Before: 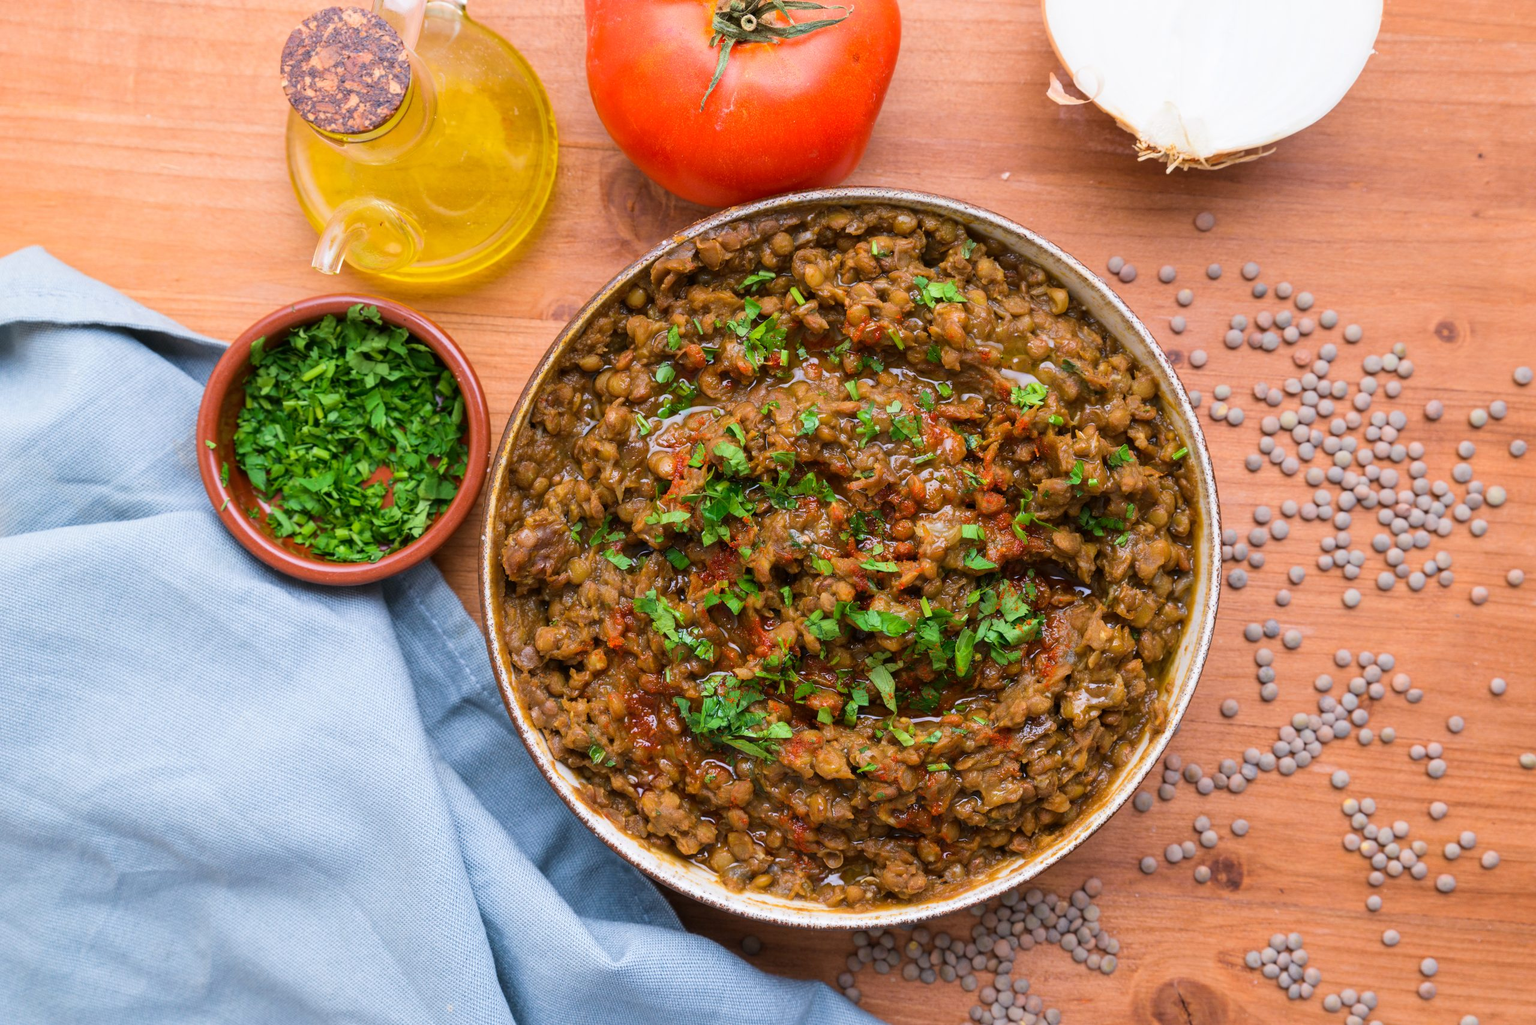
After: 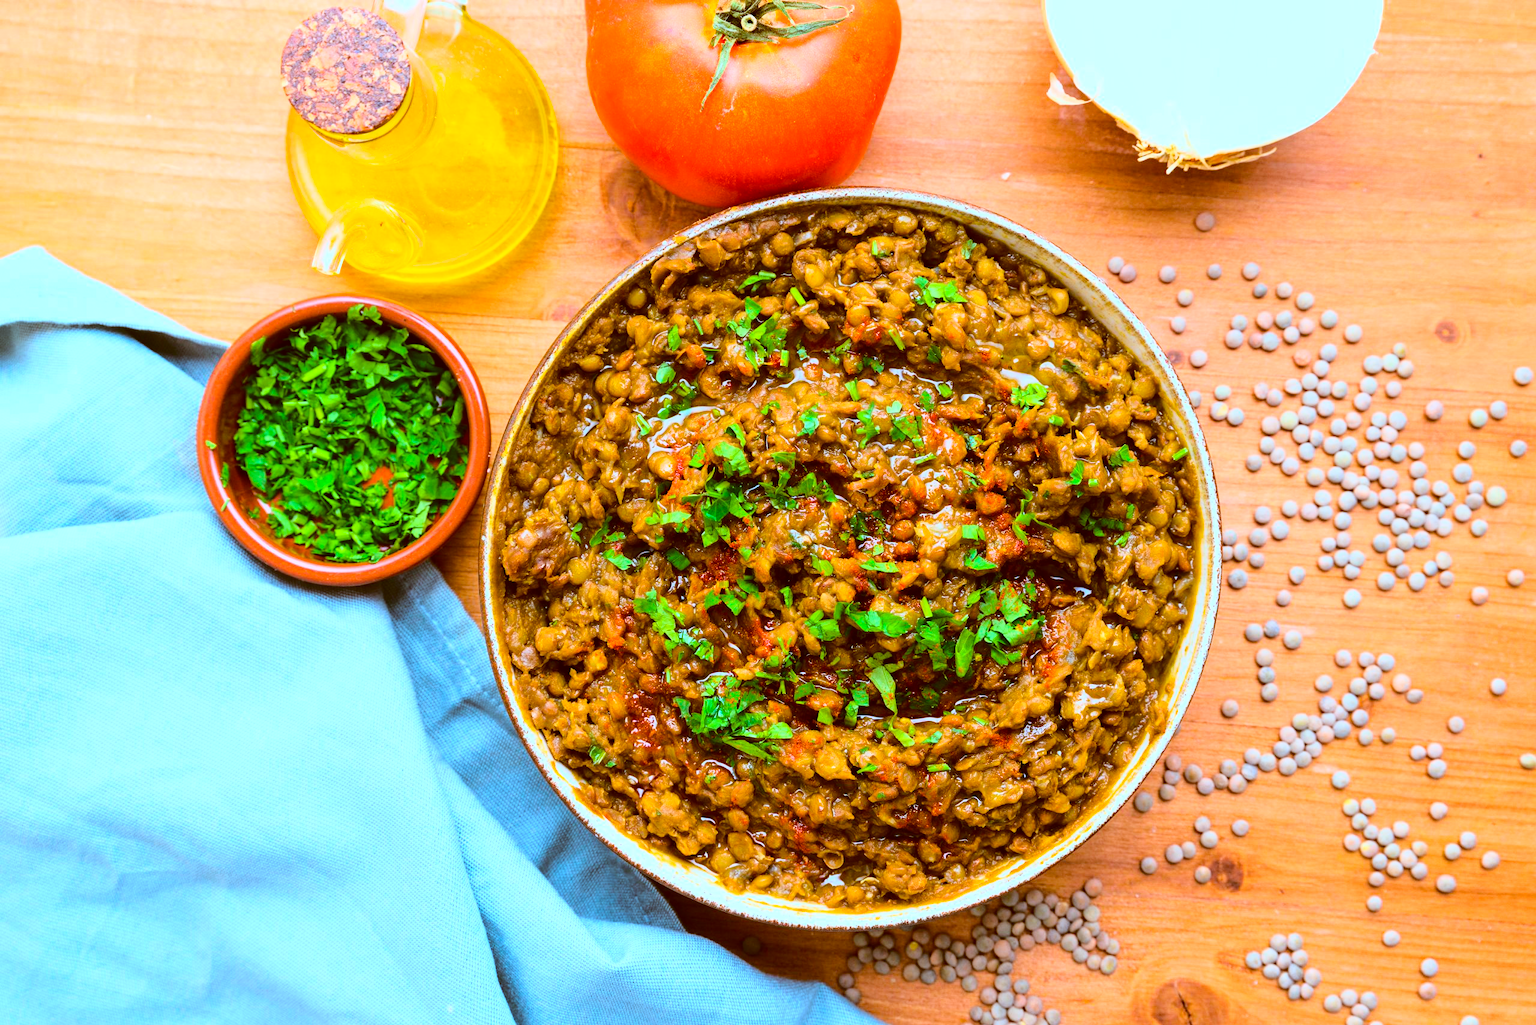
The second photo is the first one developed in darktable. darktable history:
color correction: highlights a* -14.62, highlights b* -16.22, shadows a* 10.12, shadows b* 29.4
color balance rgb: perceptual saturation grading › global saturation 30%, global vibrance 20%
base curve: curves: ch0 [(0, 0) (0.028, 0.03) (0.121, 0.232) (0.46, 0.748) (0.859, 0.968) (1, 1)]
